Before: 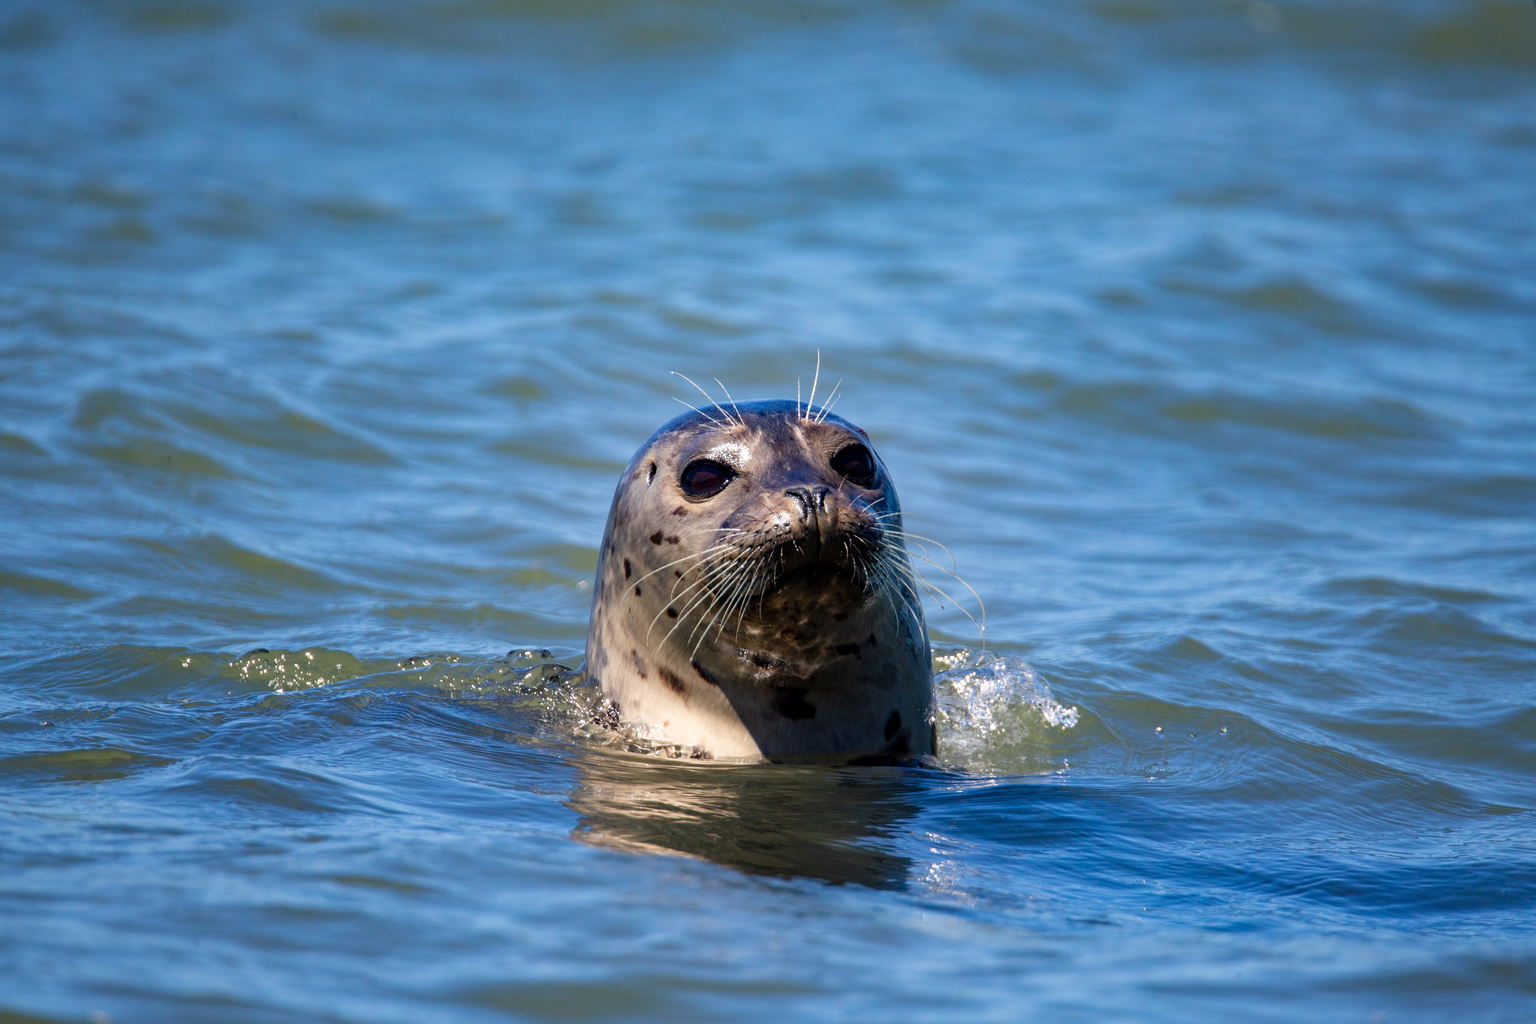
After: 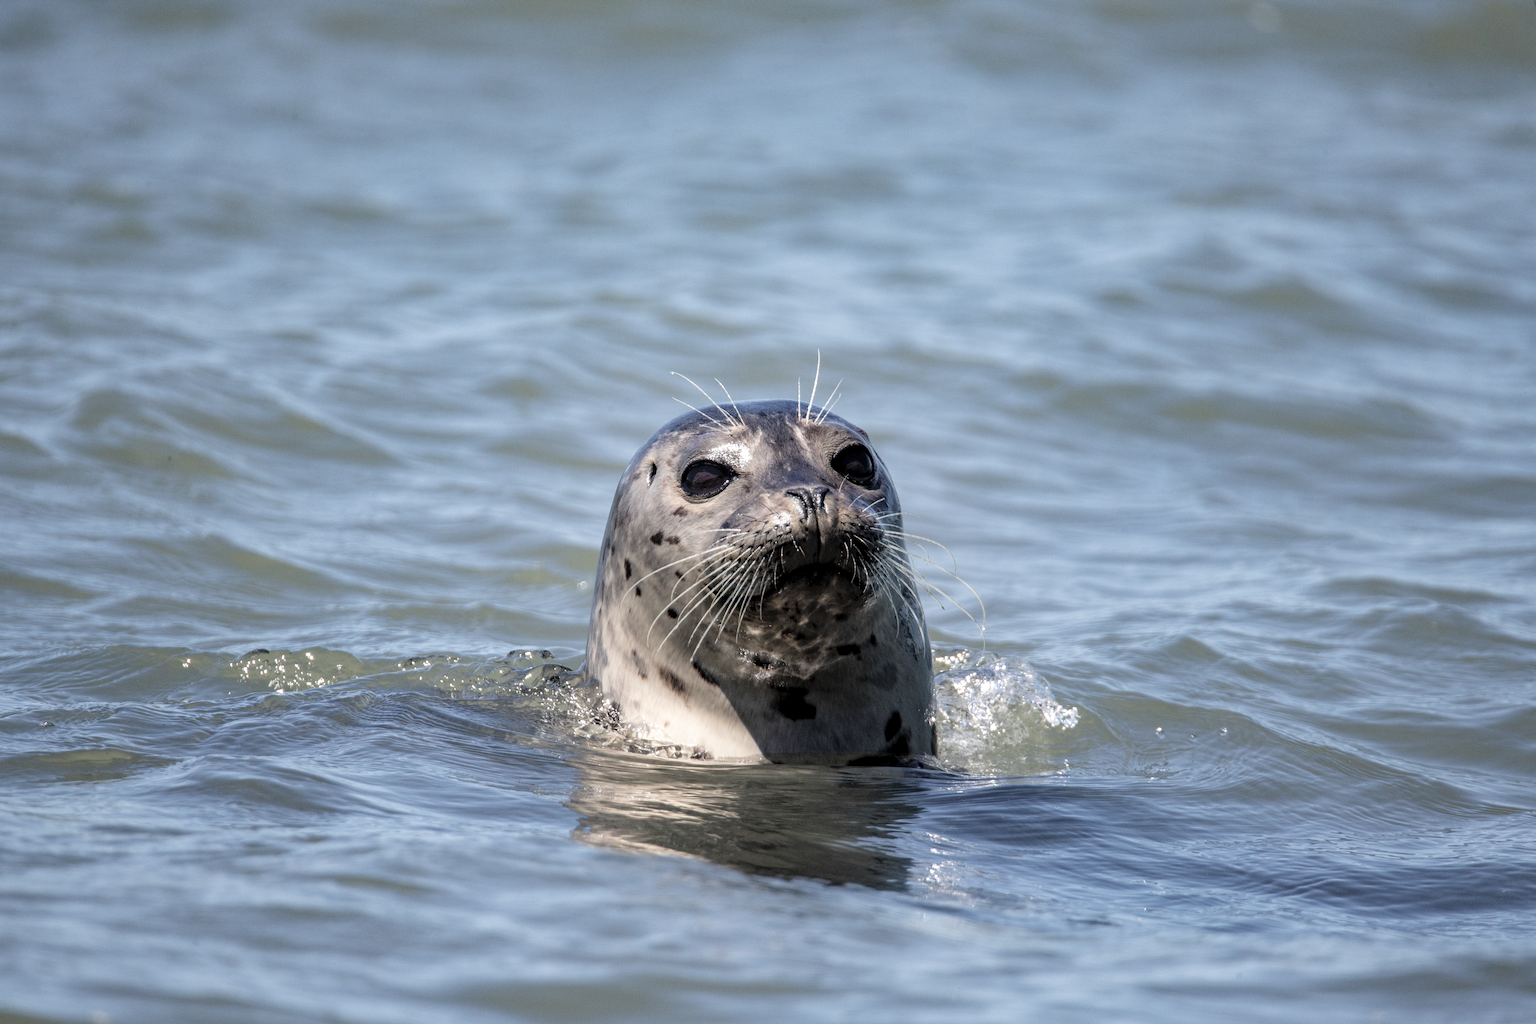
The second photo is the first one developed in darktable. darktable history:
contrast brightness saturation: brightness 0.189, saturation -0.508
local contrast: on, module defaults
